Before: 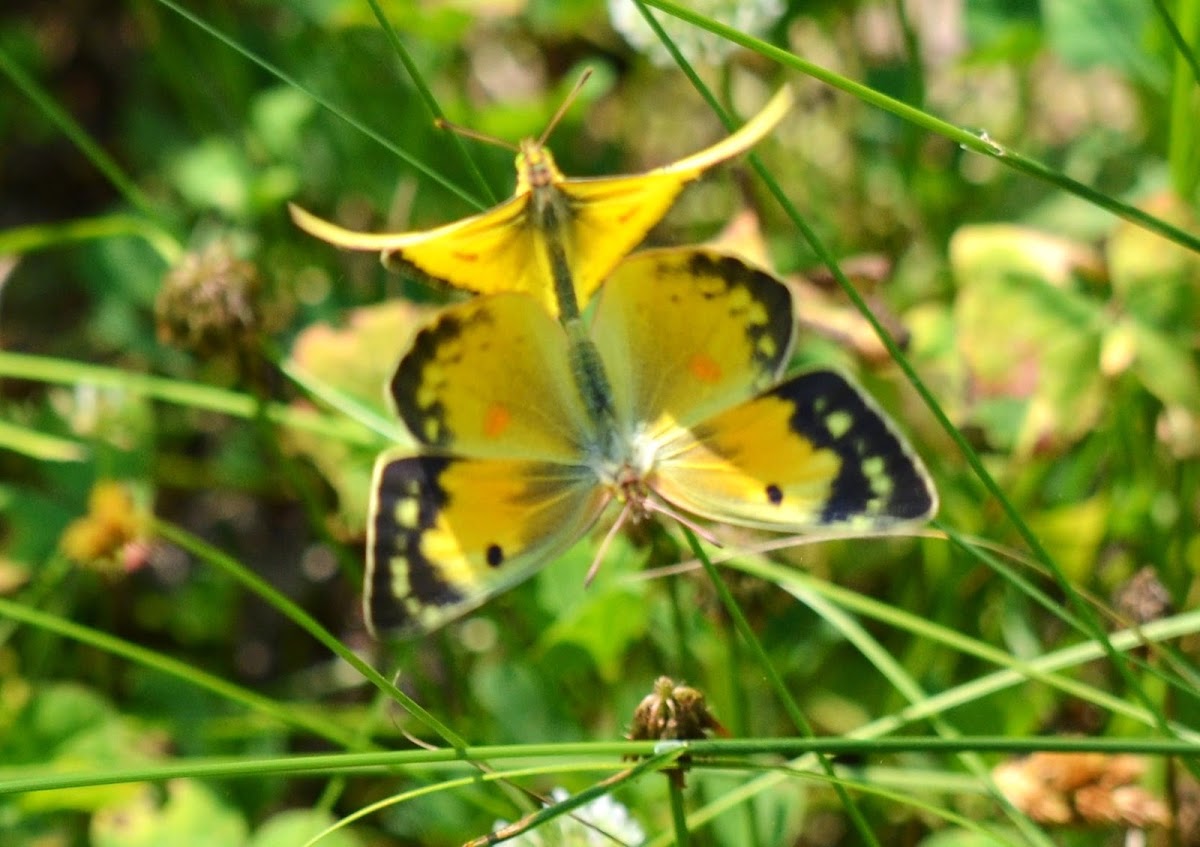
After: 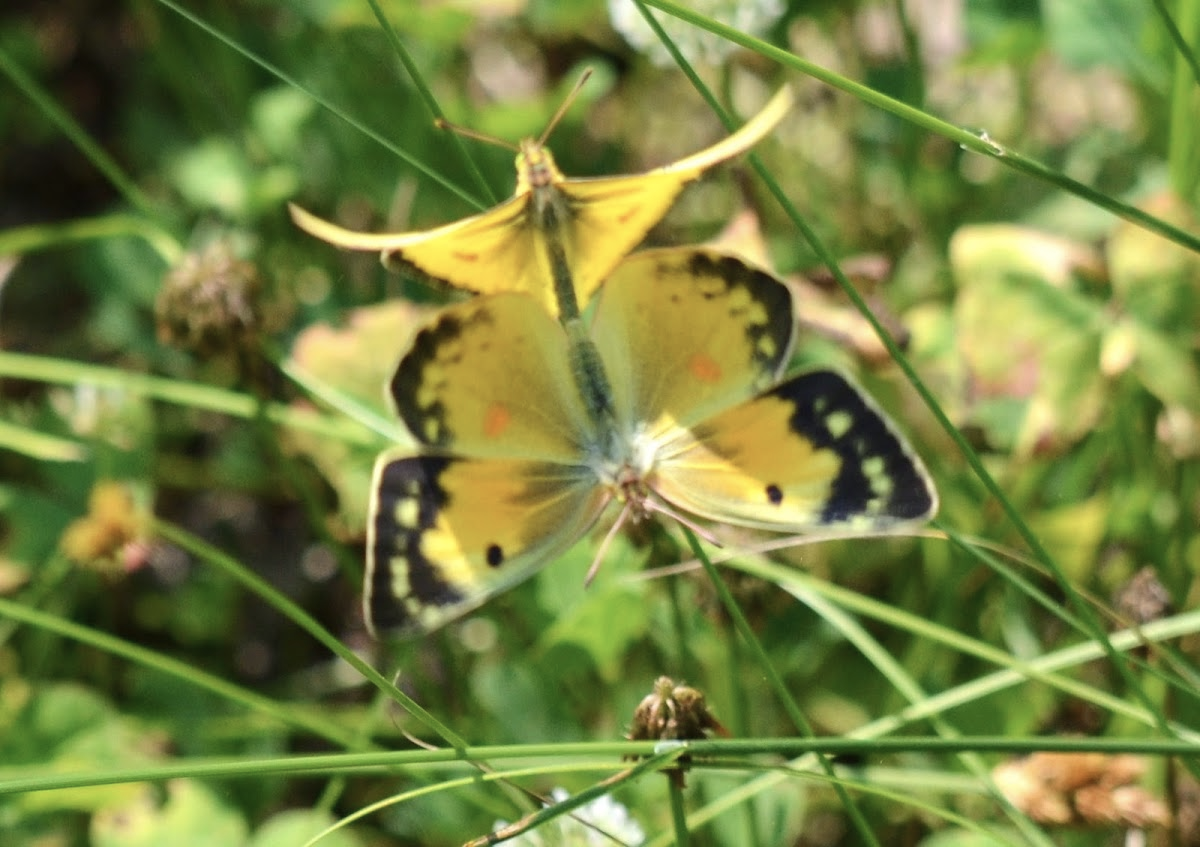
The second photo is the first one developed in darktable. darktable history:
color correction: highlights b* -0.017, saturation 0.768
